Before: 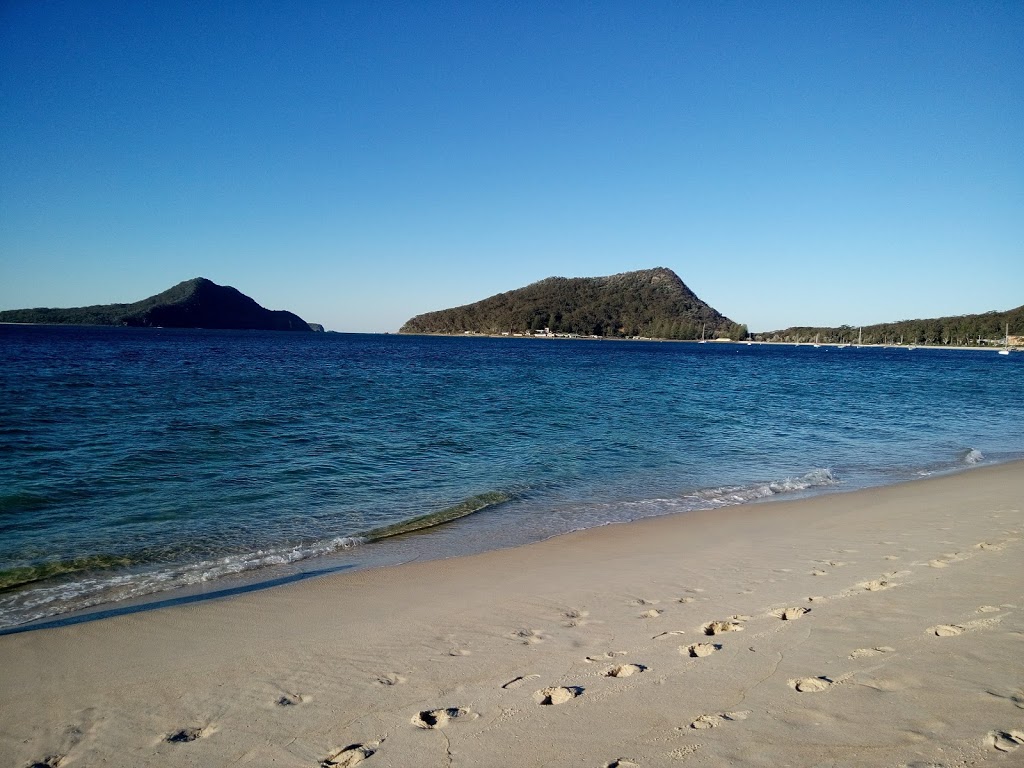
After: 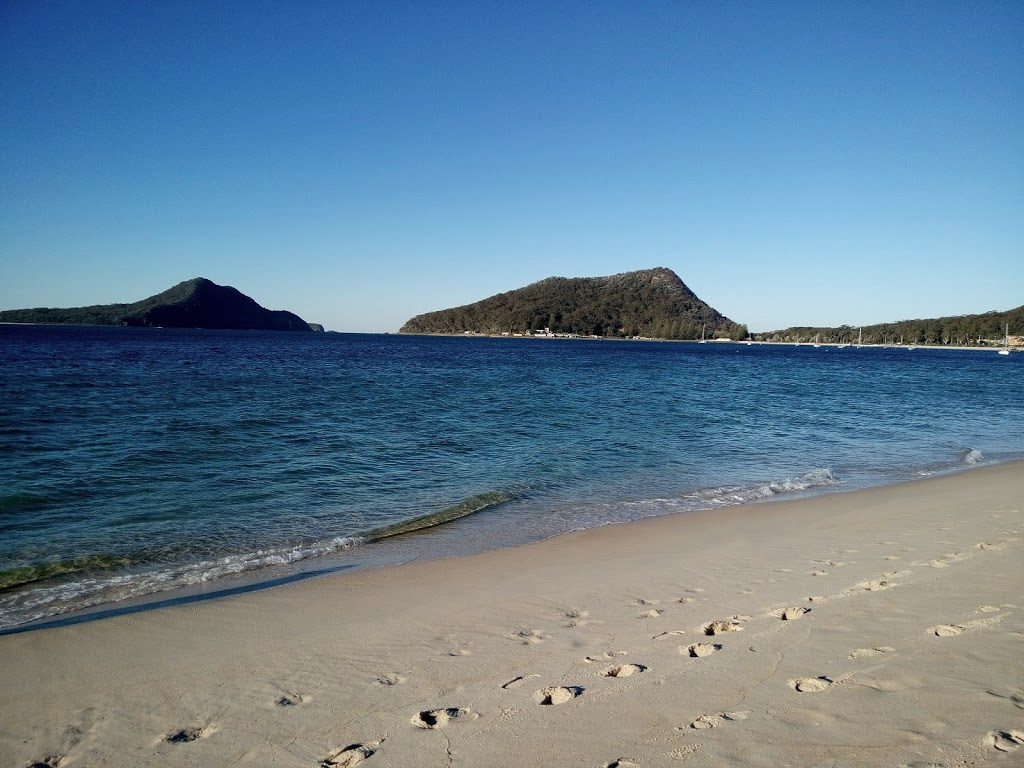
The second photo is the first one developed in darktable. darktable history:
contrast brightness saturation: saturation -0.095
